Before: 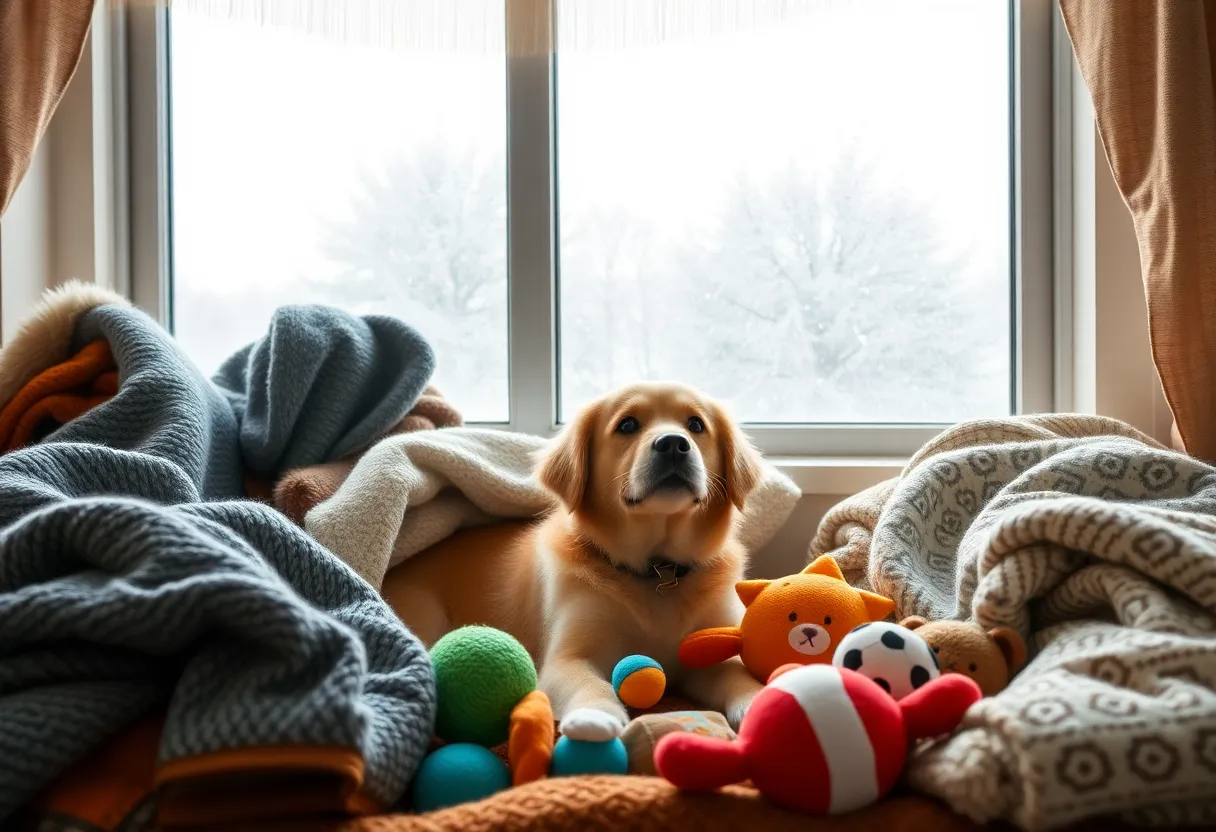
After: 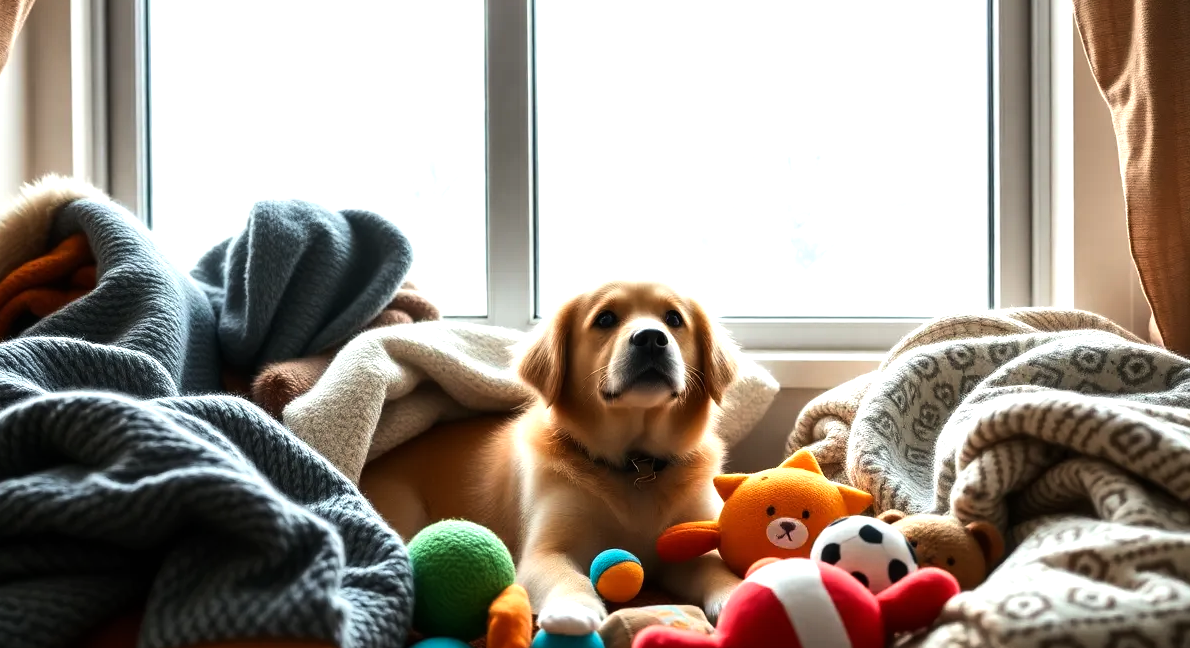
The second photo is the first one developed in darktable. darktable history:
color zones: curves: ch0 [(0, 0.5) (0.143, 0.5) (0.286, 0.5) (0.429, 0.495) (0.571, 0.437) (0.714, 0.44) (0.857, 0.496) (1, 0.5)]
tone equalizer: -8 EV -0.75 EV, -7 EV -0.7 EV, -6 EV -0.6 EV, -5 EV -0.4 EV, -3 EV 0.4 EV, -2 EV 0.6 EV, -1 EV 0.7 EV, +0 EV 0.75 EV, edges refinement/feathering 500, mask exposure compensation -1.57 EV, preserve details no
crop and rotate: left 1.814%, top 12.818%, right 0.25%, bottom 9.225%
